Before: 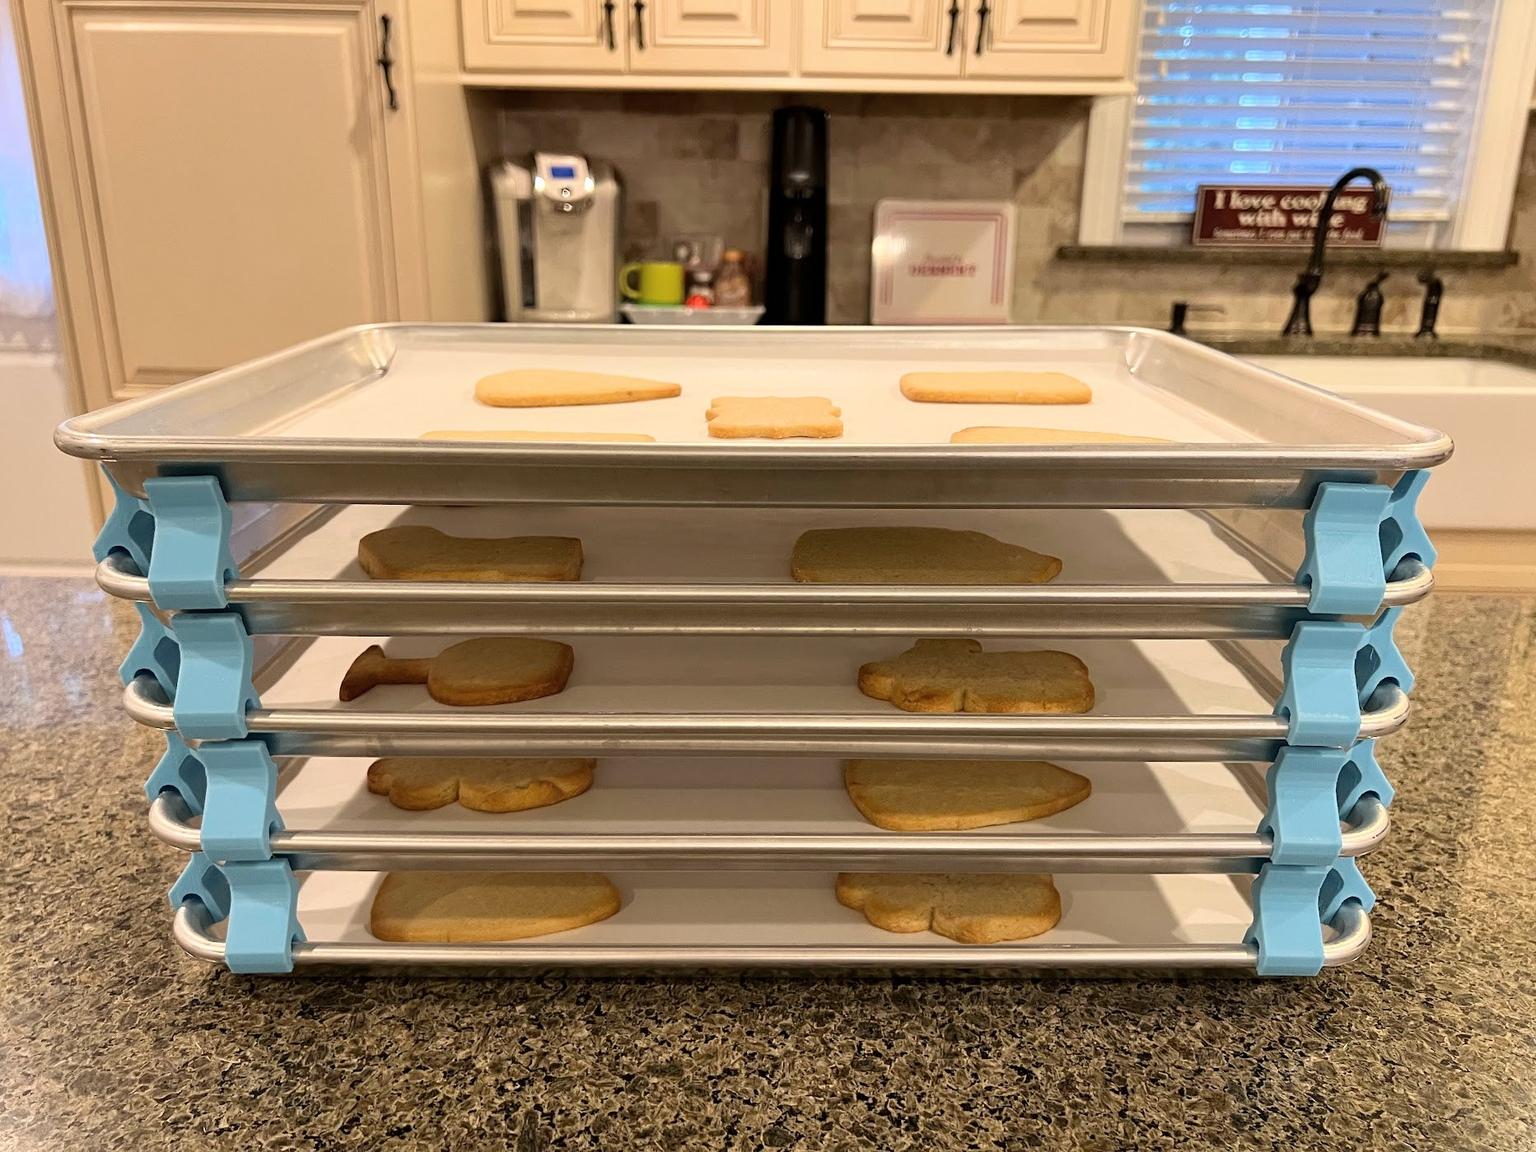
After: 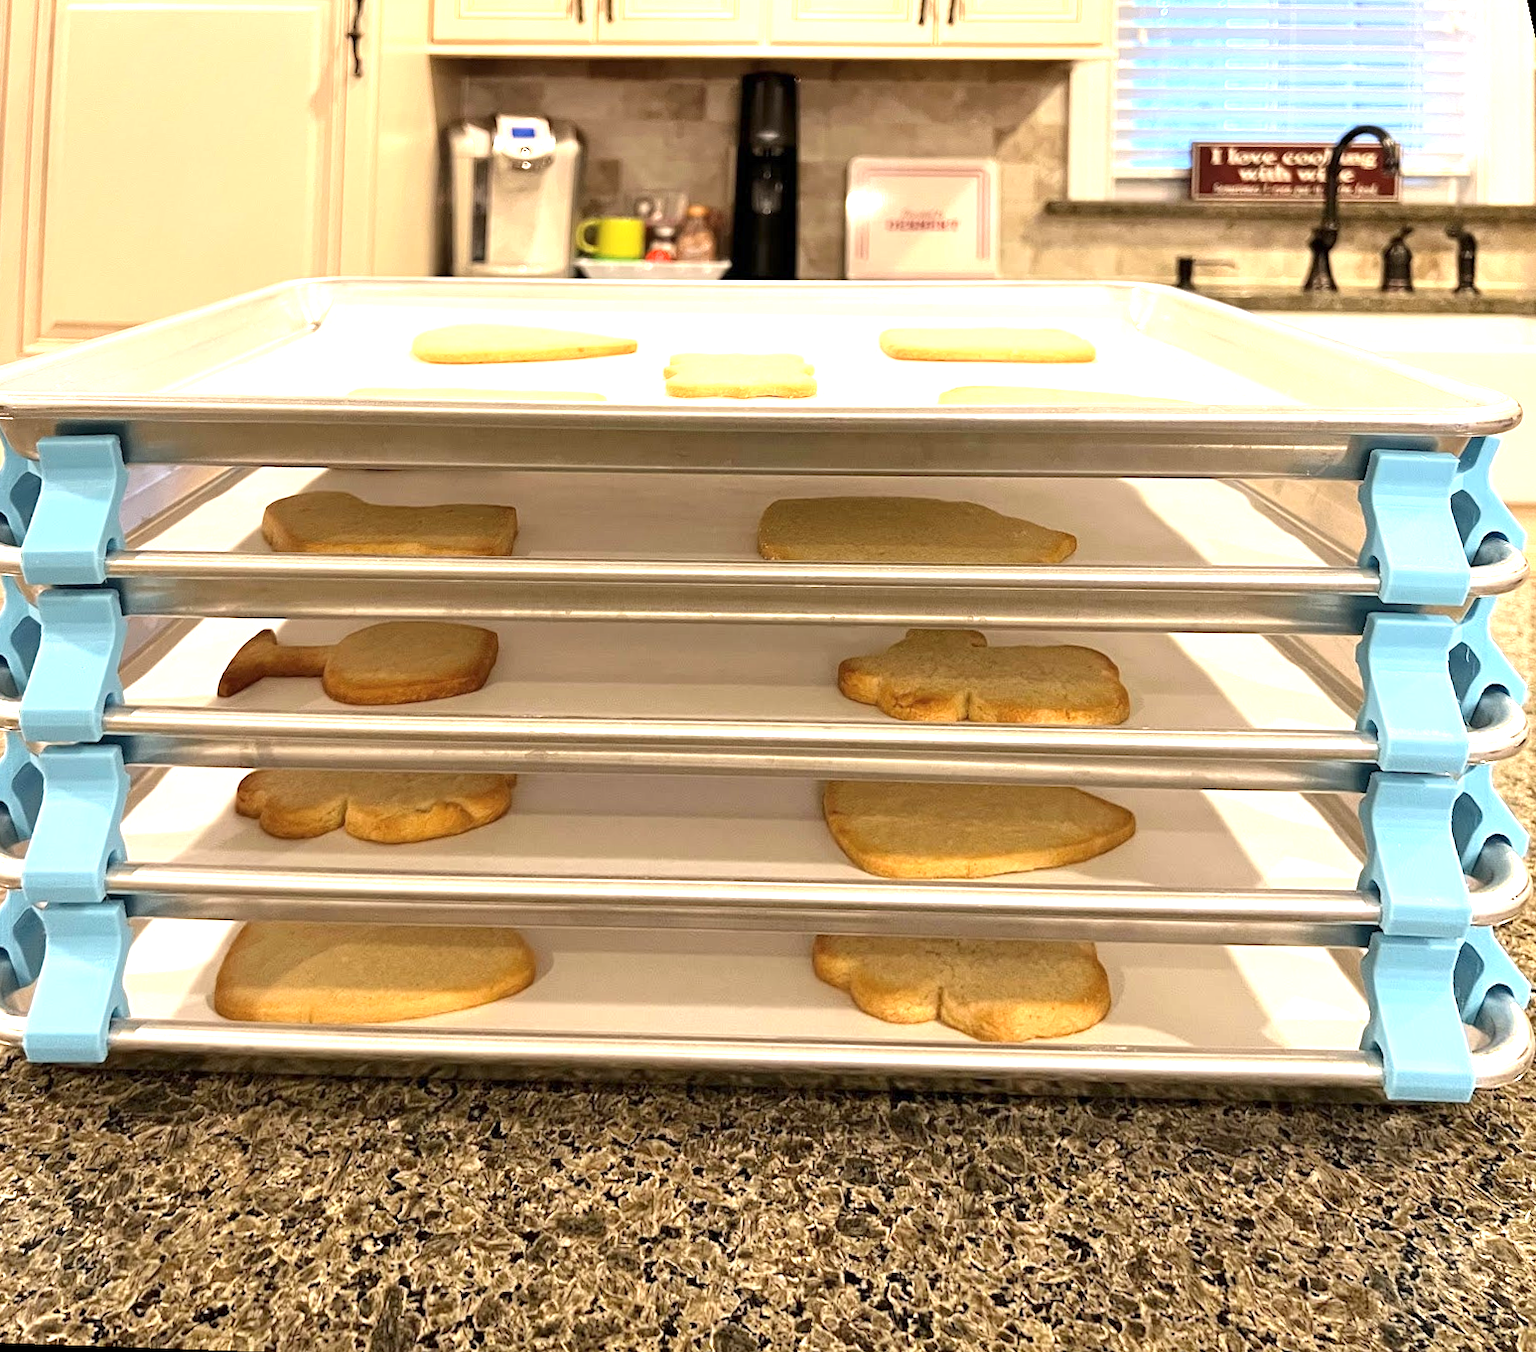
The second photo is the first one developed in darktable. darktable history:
rotate and perspective: rotation 0.72°, lens shift (vertical) -0.352, lens shift (horizontal) -0.051, crop left 0.152, crop right 0.859, crop top 0.019, crop bottom 0.964
exposure: exposure 1.15 EV, compensate highlight preservation false
